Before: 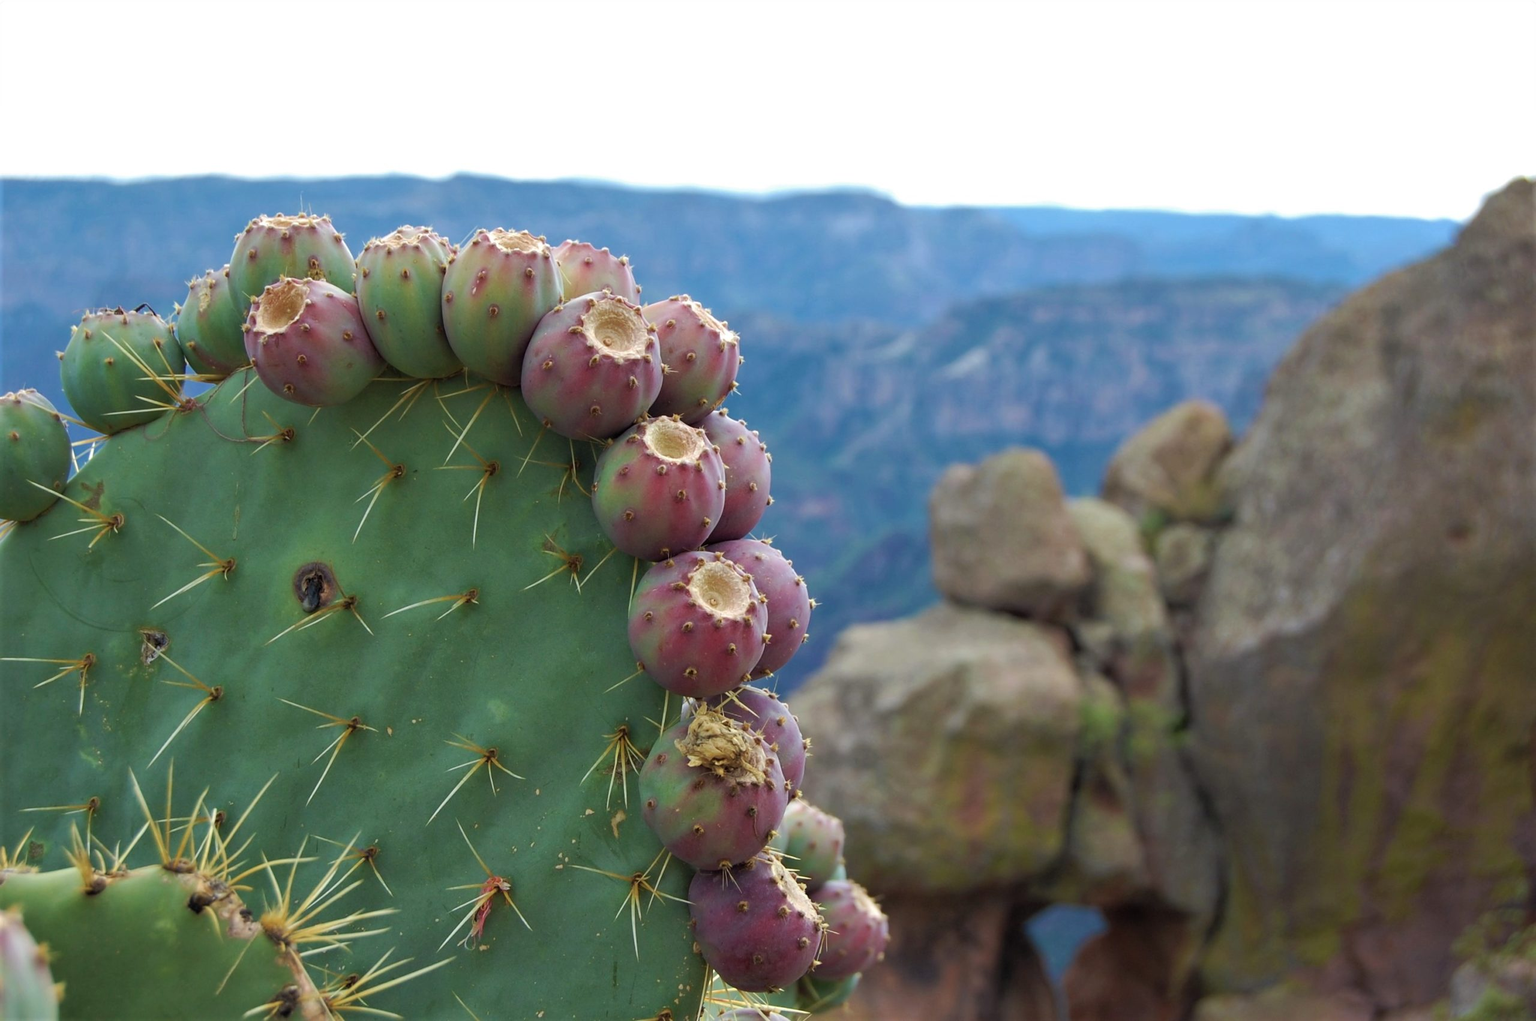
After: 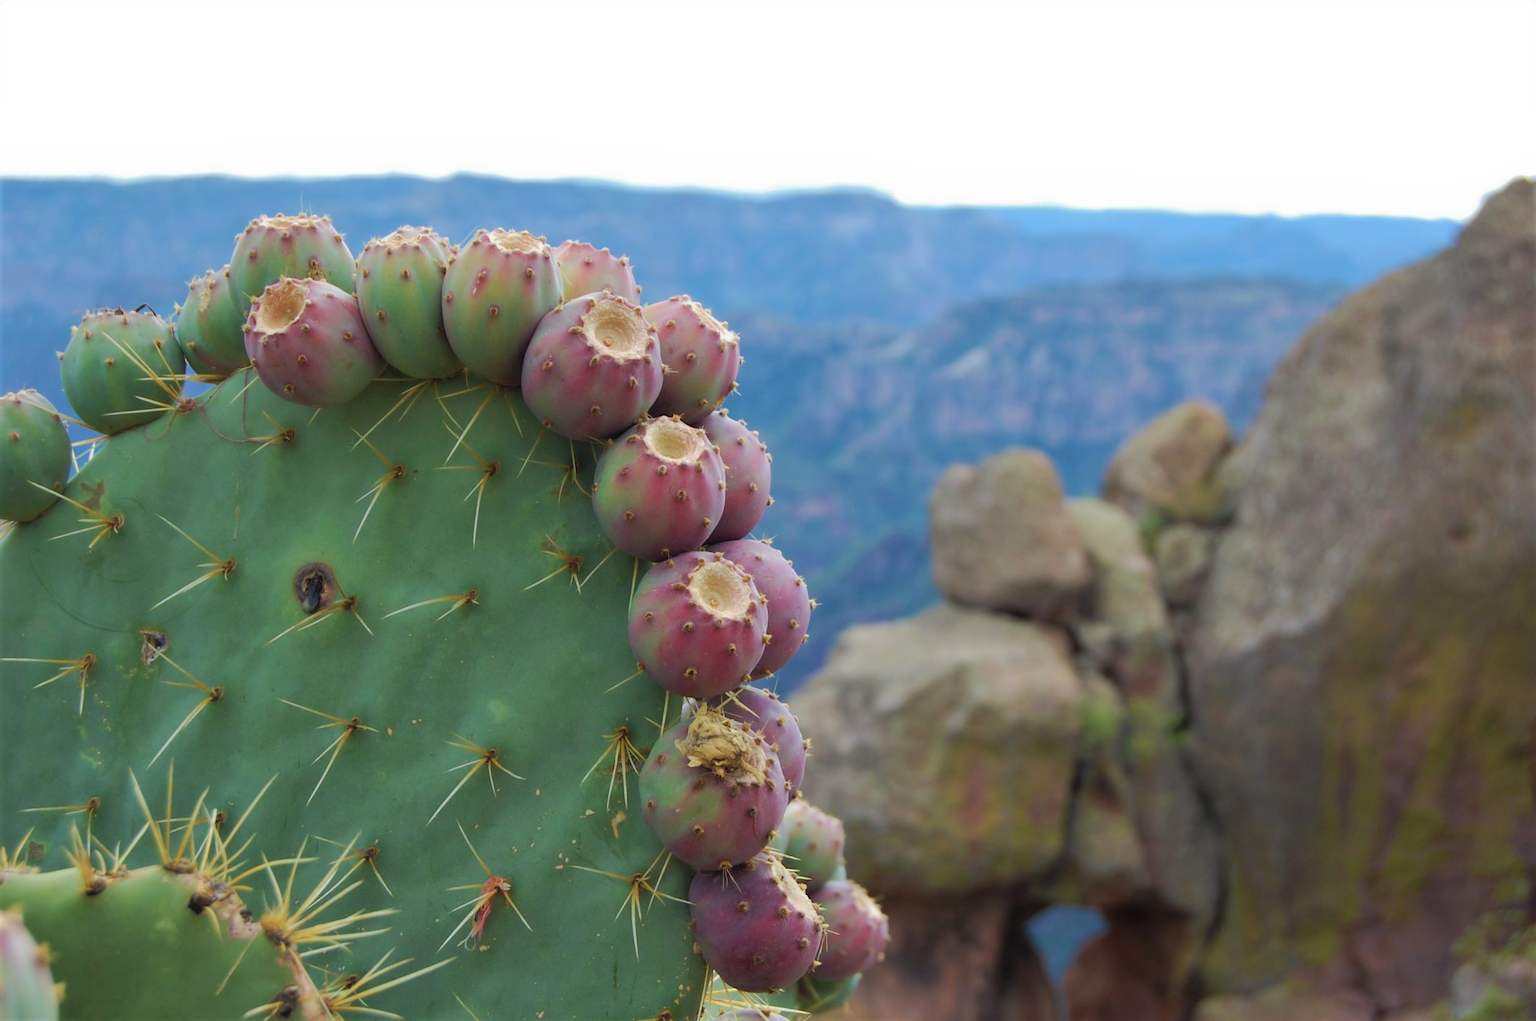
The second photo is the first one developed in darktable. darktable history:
base curve: curves: ch0 [(0, 0) (0.235, 0.266) (0.503, 0.496) (0.786, 0.72) (1, 1)]
contrast equalizer: octaves 7, y [[0.502, 0.505, 0.512, 0.529, 0.564, 0.588], [0.5 ×6], [0.502, 0.505, 0.512, 0.529, 0.564, 0.588], [0, 0.001, 0.001, 0.004, 0.008, 0.011], [0, 0.001, 0.001, 0.004, 0.008, 0.011]], mix -1
